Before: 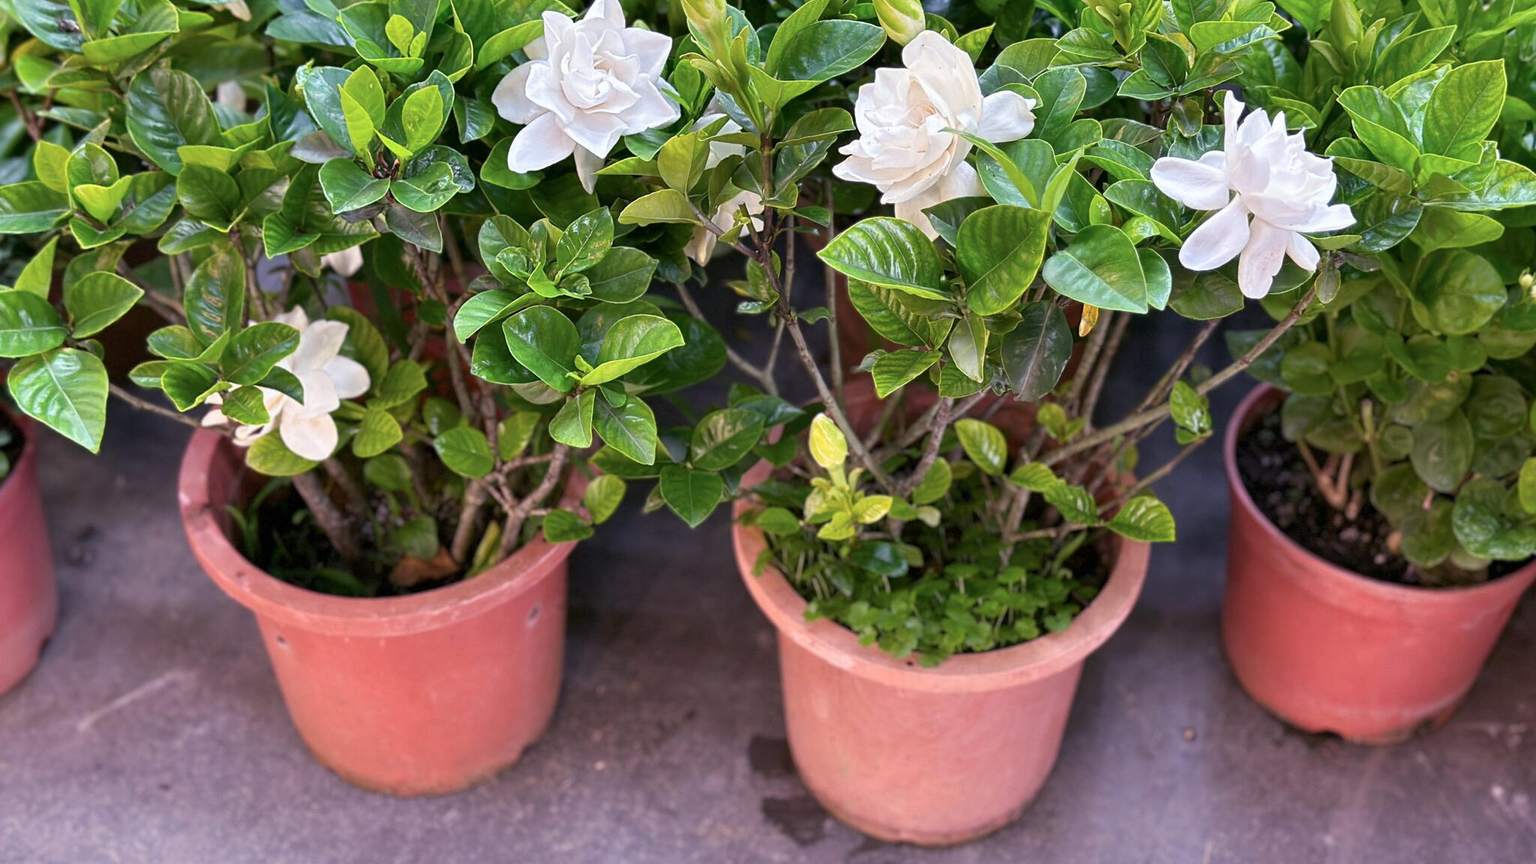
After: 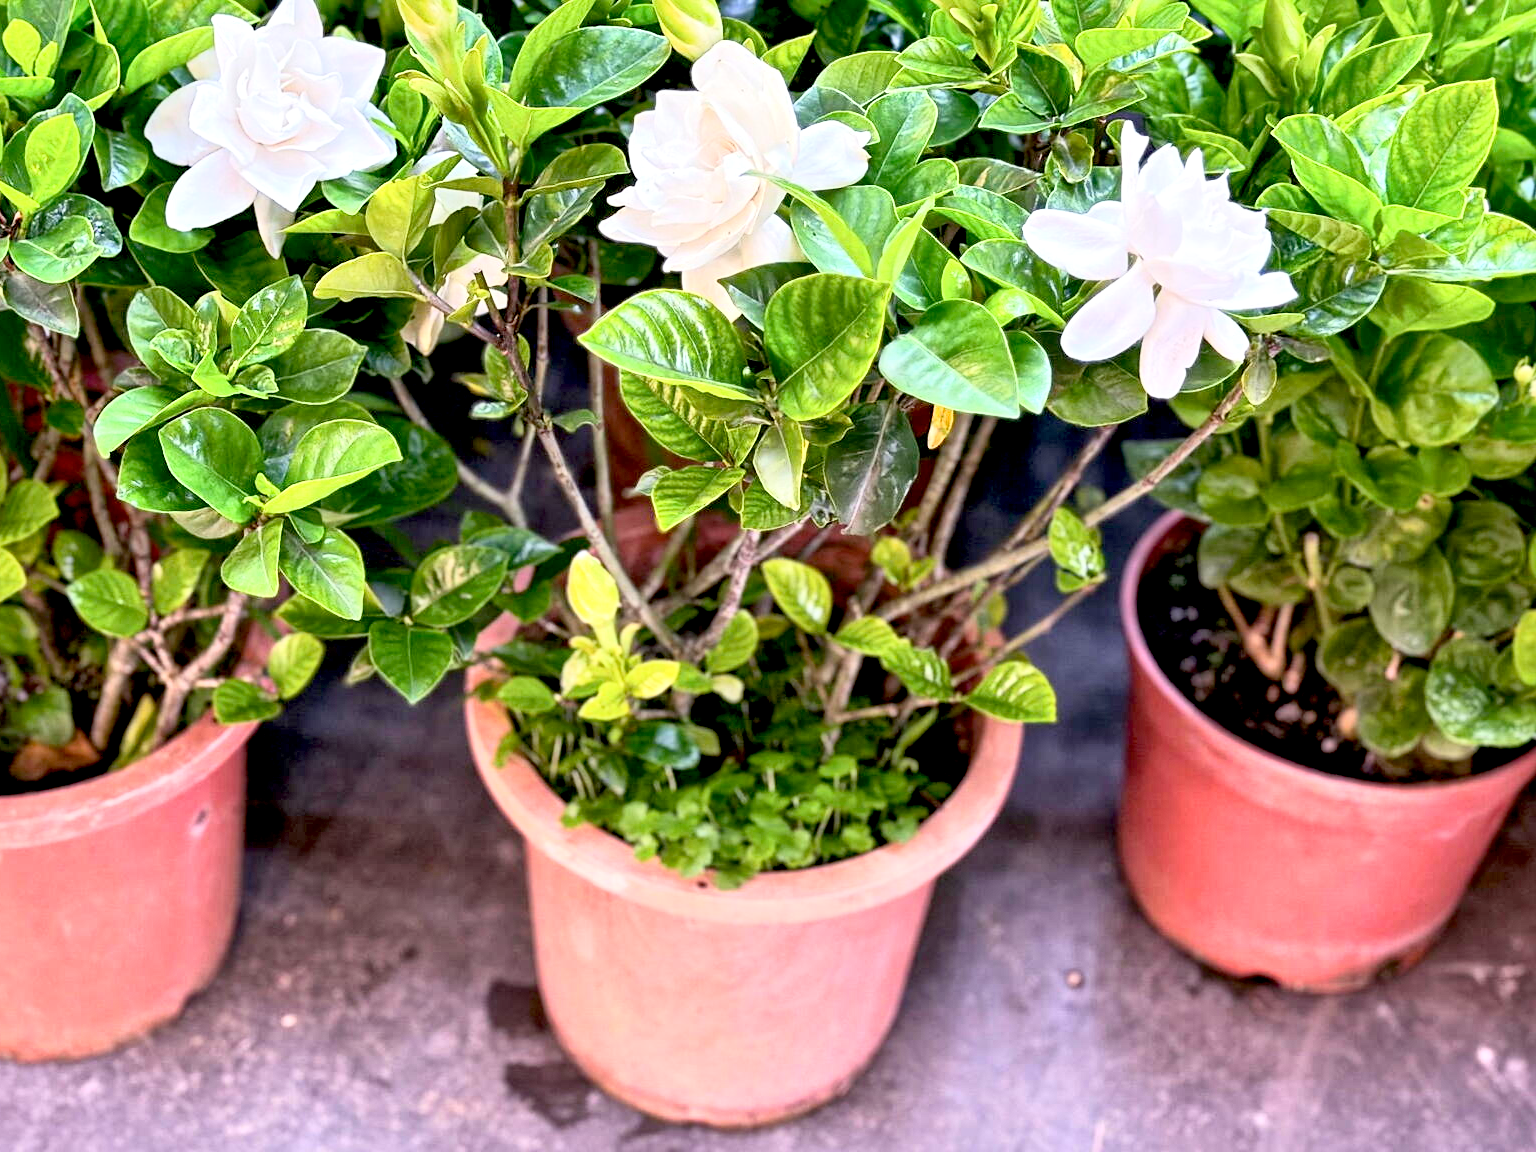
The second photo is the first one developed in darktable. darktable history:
exposure: black level correction 0.011, exposure 0.696 EV, compensate exposure bias true, compensate highlight preservation false
crop and rotate: left 24.956%
local contrast: mode bilateral grid, contrast 20, coarseness 19, detail 164%, midtone range 0.2
shadows and highlights: shadows 31.24, highlights 0.774, soften with gaussian
base curve: curves: ch0 [(0, 0) (0.088, 0.125) (0.176, 0.251) (0.354, 0.501) (0.613, 0.749) (1, 0.877)]
